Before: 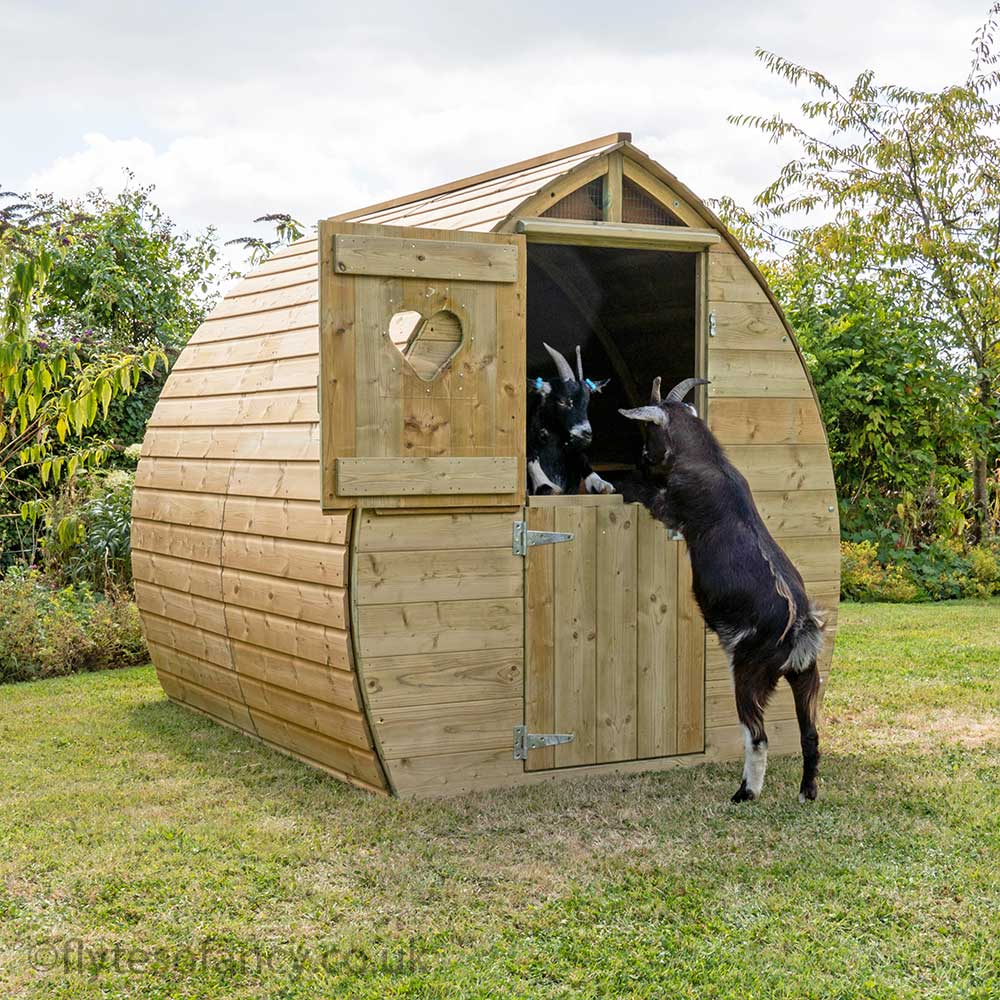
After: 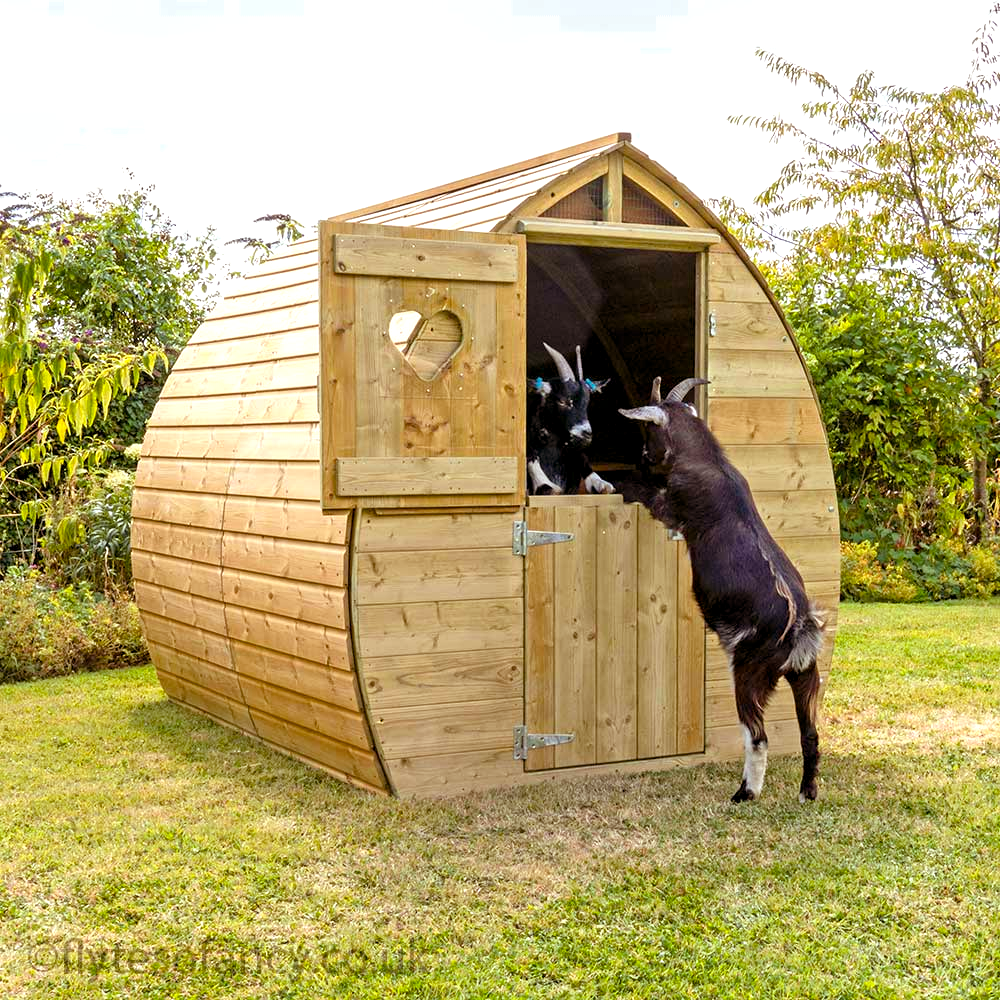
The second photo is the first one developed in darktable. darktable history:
color zones: curves: ch0 [(0.25, 0.5) (0.636, 0.25) (0.75, 0.5)]
exposure: exposure 0.497 EV, compensate exposure bias true, compensate highlight preservation false
color balance rgb: power › chroma 1.543%, power › hue 25.97°, global offset › luminance -0.268%, perceptual saturation grading › global saturation 1.817%, perceptual saturation grading › highlights -2.457%, perceptual saturation grading › mid-tones 4.309%, perceptual saturation grading › shadows 7.823%, global vibrance 20%
